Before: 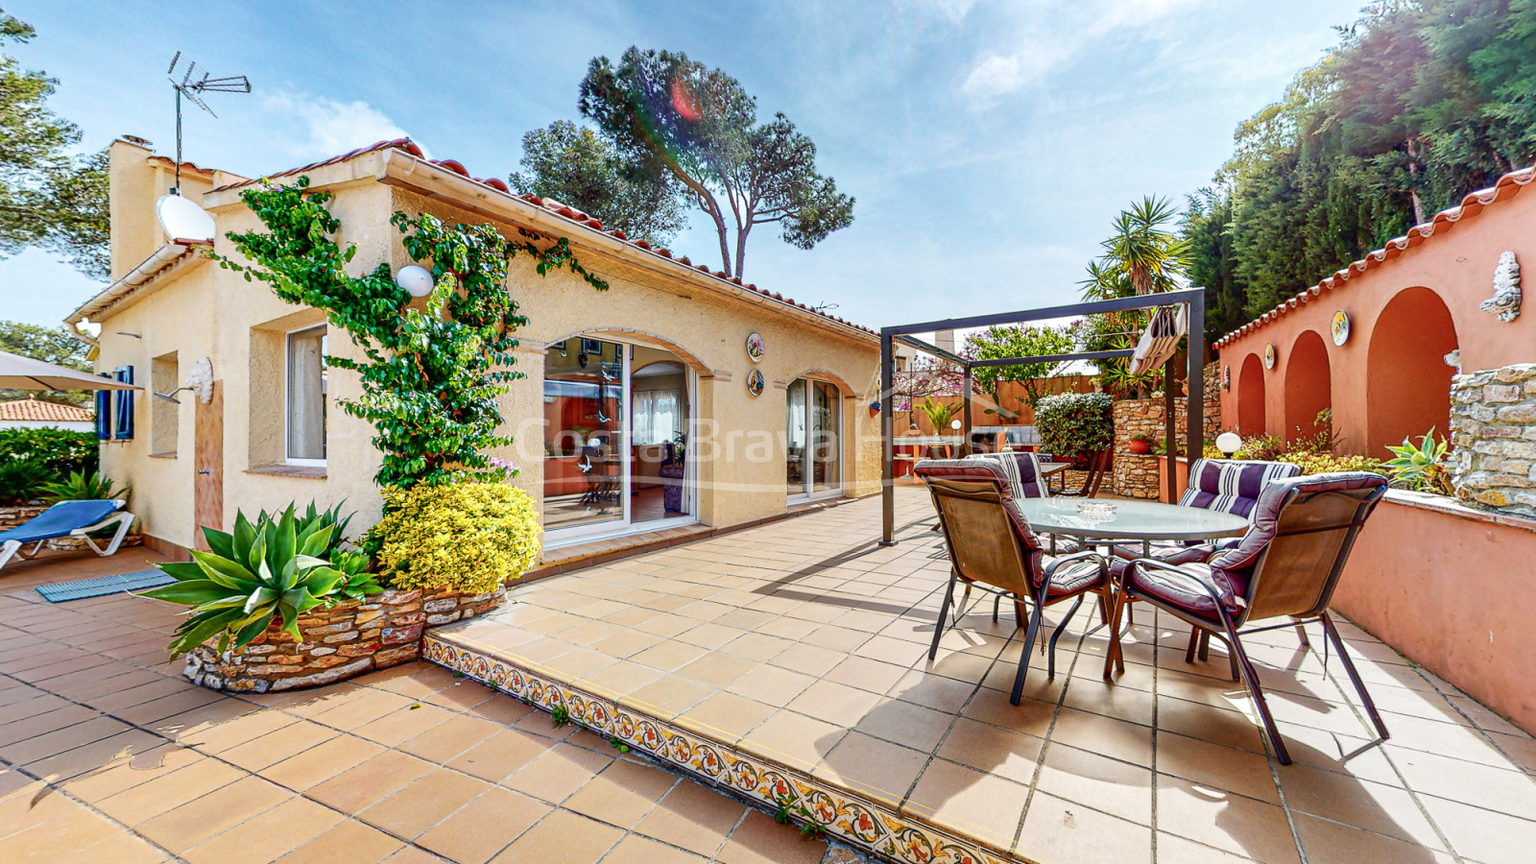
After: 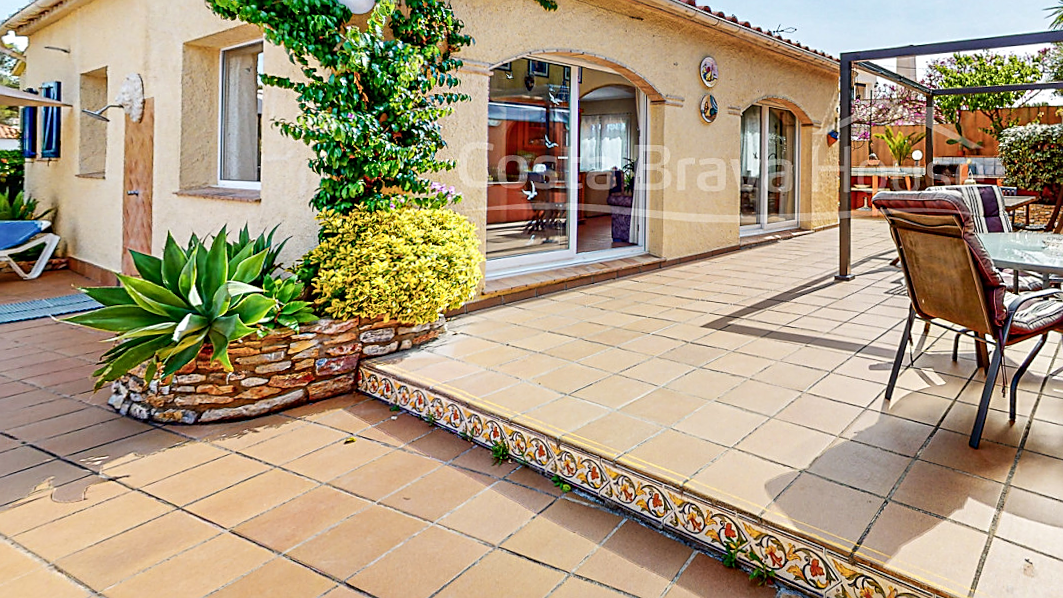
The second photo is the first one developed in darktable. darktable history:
crop and rotate: angle -0.82°, left 3.85%, top 31.828%, right 27.992%
sharpen: on, module defaults
